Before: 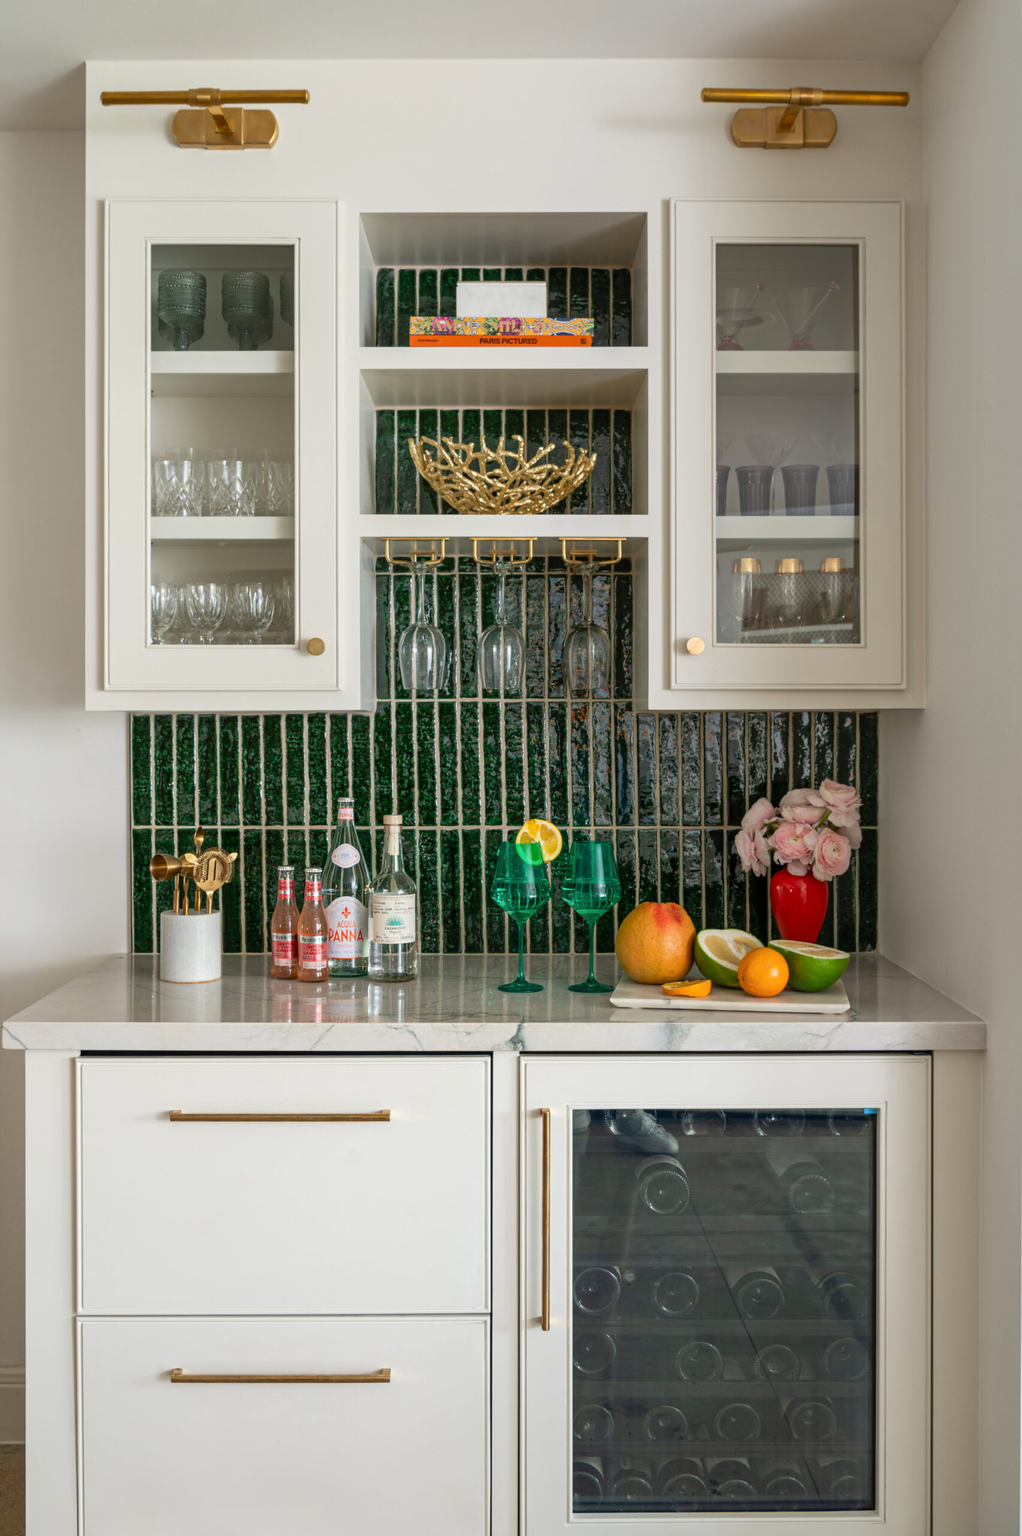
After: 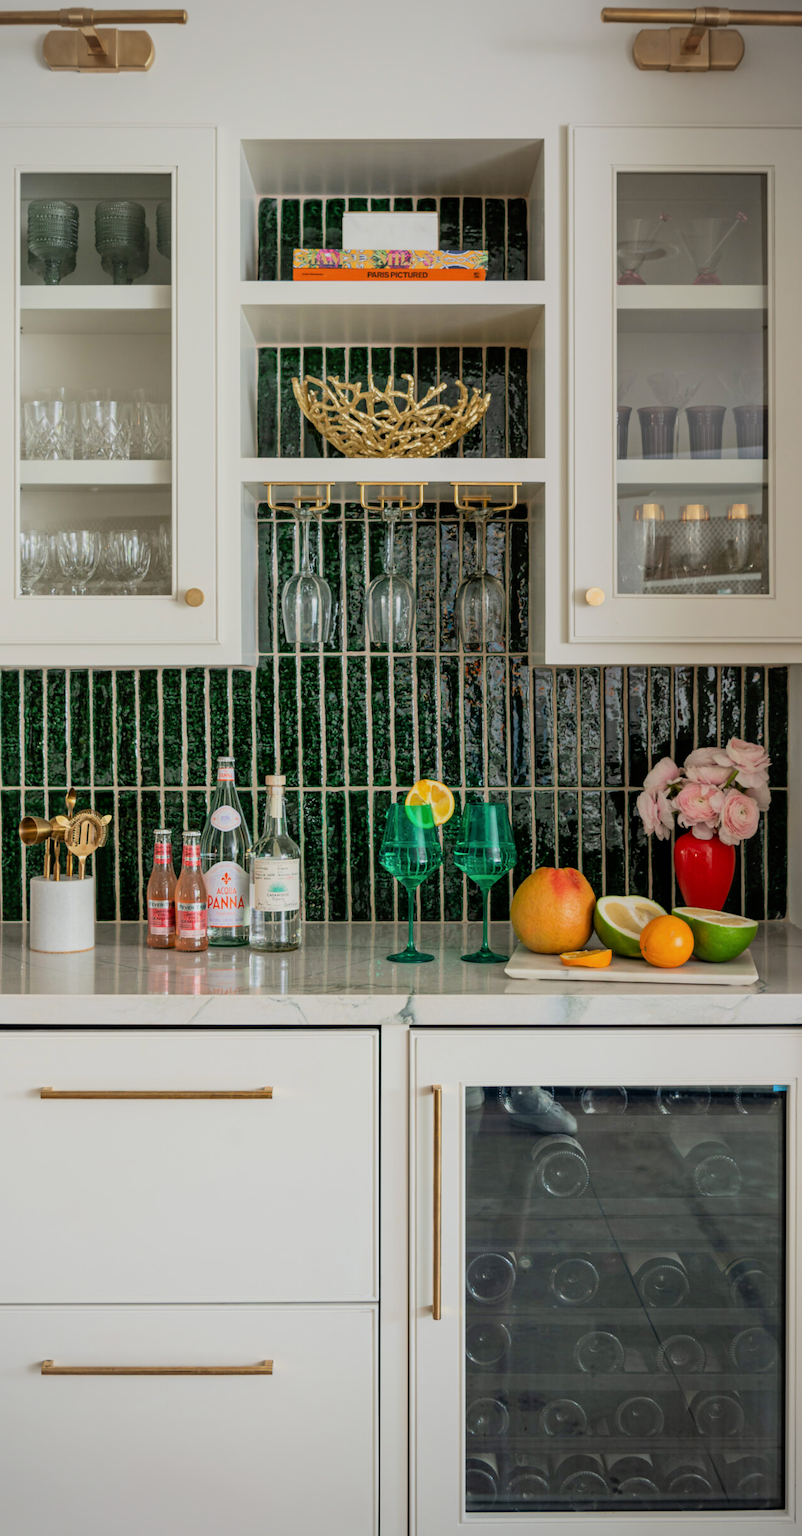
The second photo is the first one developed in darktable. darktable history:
filmic rgb: black relative exposure -7.65 EV, white relative exposure 4.56 EV, hardness 3.61, color science v6 (2022)
vignetting: fall-off start 72.99%, brightness -0.272, dithering 16-bit output
exposure: exposure 0.2 EV, compensate highlight preservation false
crop and rotate: left 12.952%, top 5.297%, right 12.623%
tone equalizer: edges refinement/feathering 500, mask exposure compensation -1.57 EV, preserve details no
